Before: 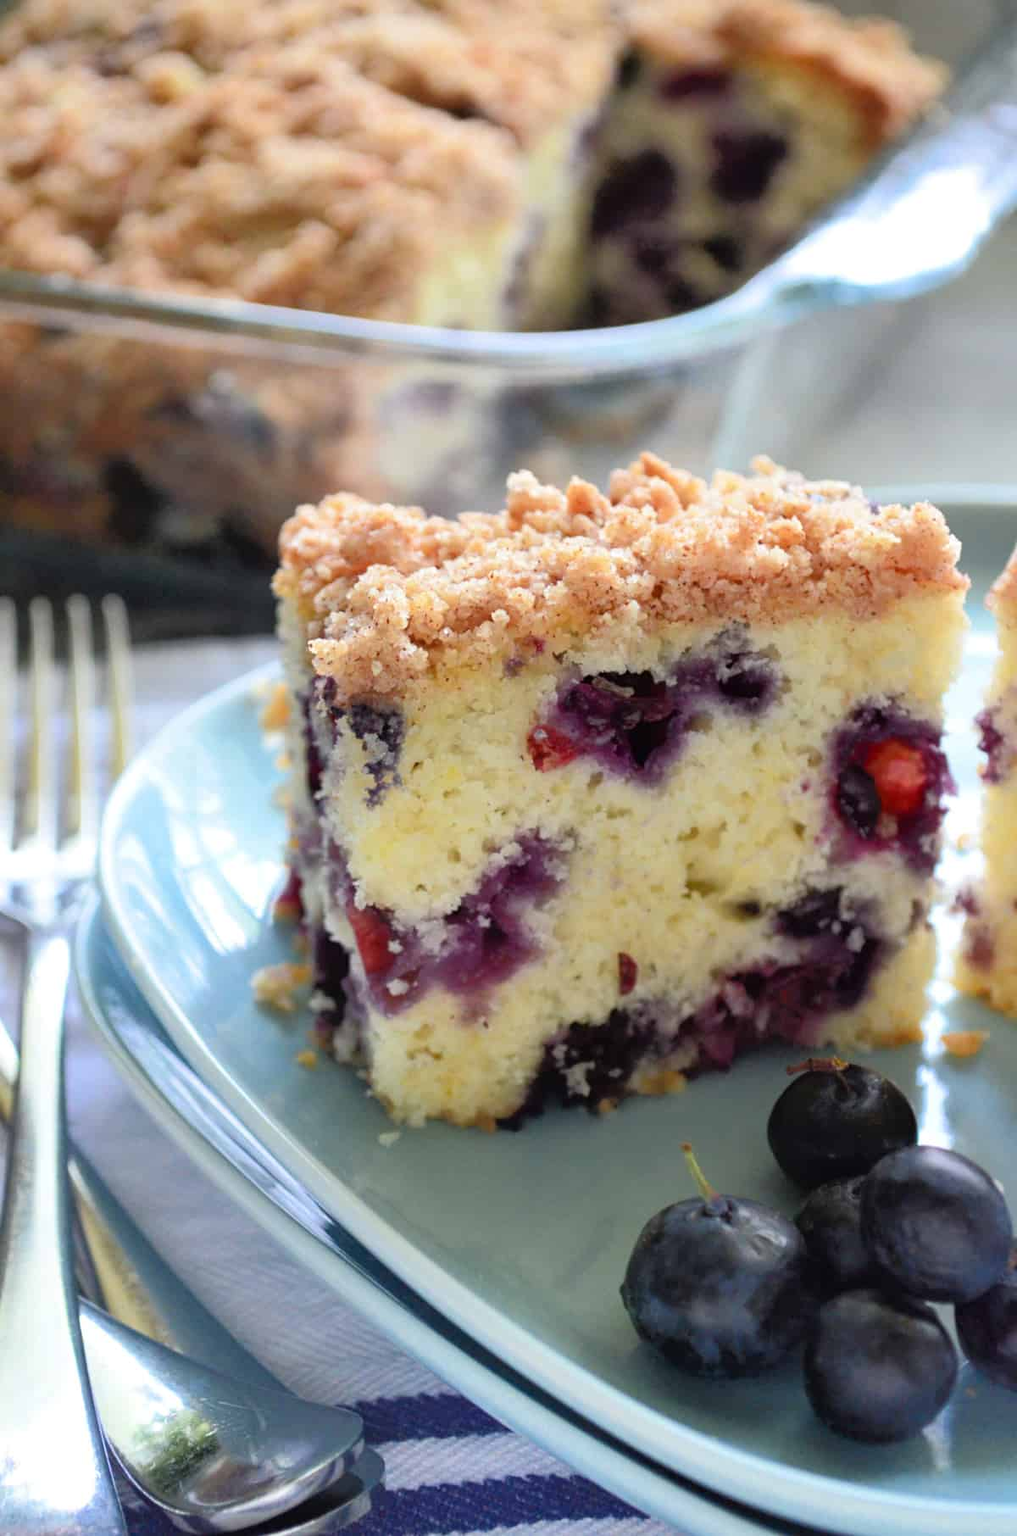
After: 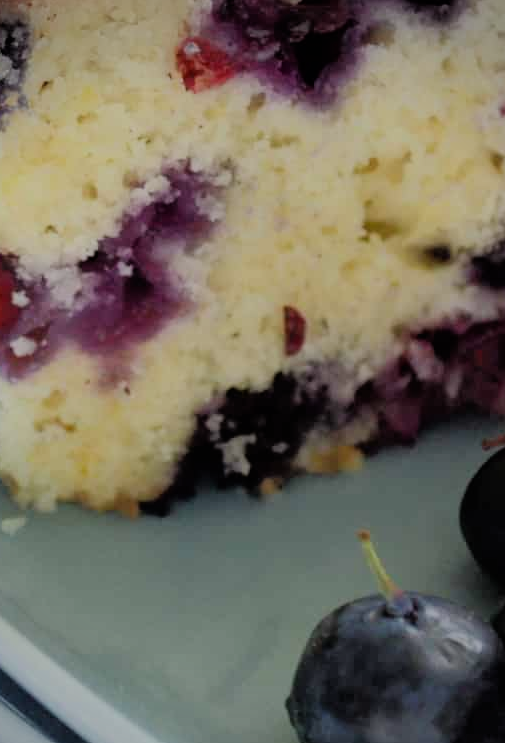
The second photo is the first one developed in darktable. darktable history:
vignetting: fall-off radius 60.65%
crop: left 37.221%, top 45.169%, right 20.63%, bottom 13.777%
filmic rgb: black relative exposure -7.65 EV, white relative exposure 4.56 EV, hardness 3.61
